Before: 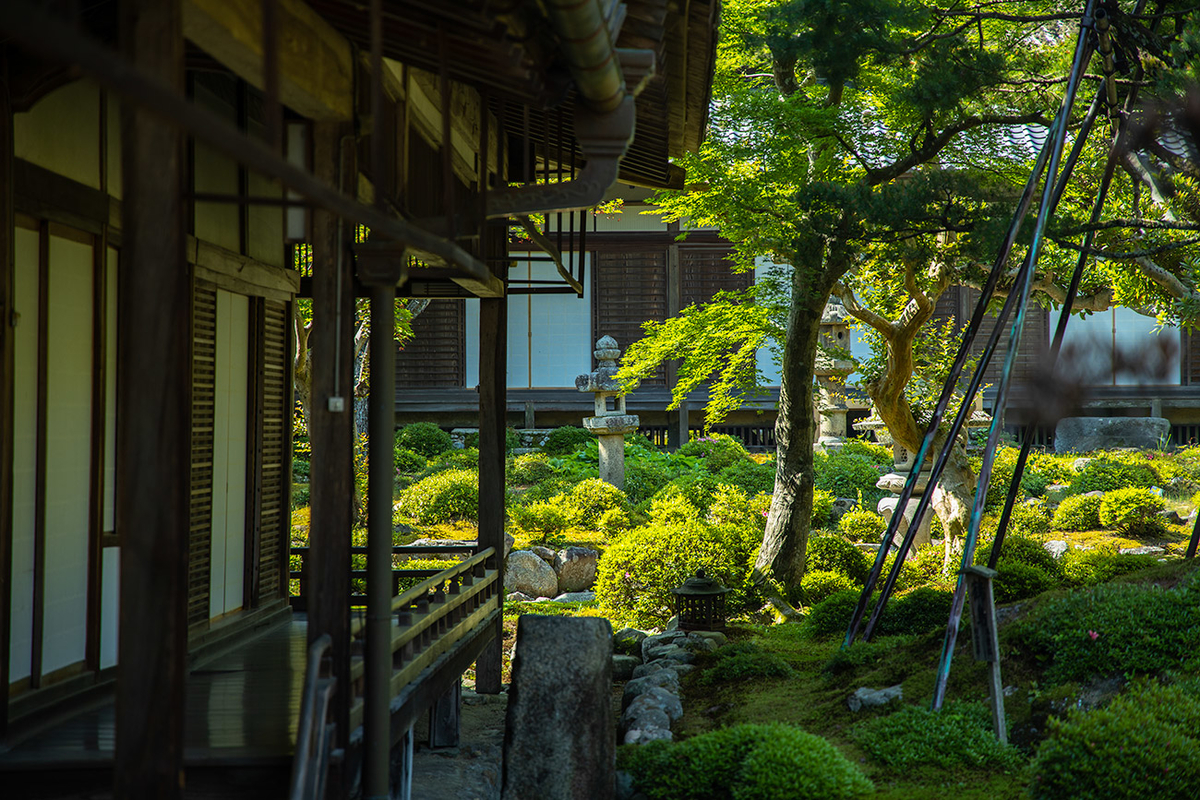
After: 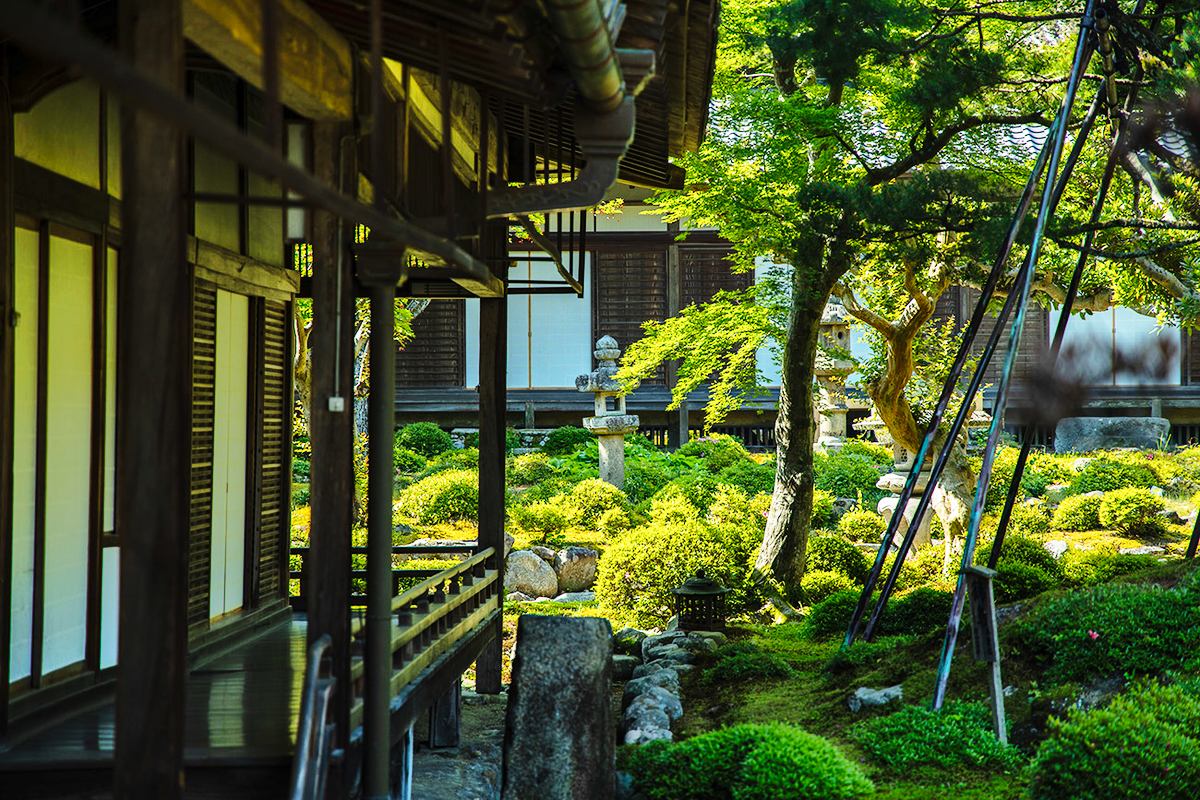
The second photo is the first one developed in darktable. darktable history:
shadows and highlights: low approximation 0.01, soften with gaussian
base curve: curves: ch0 [(0, 0) (0.028, 0.03) (0.121, 0.232) (0.46, 0.748) (0.859, 0.968) (1, 1)], preserve colors none
